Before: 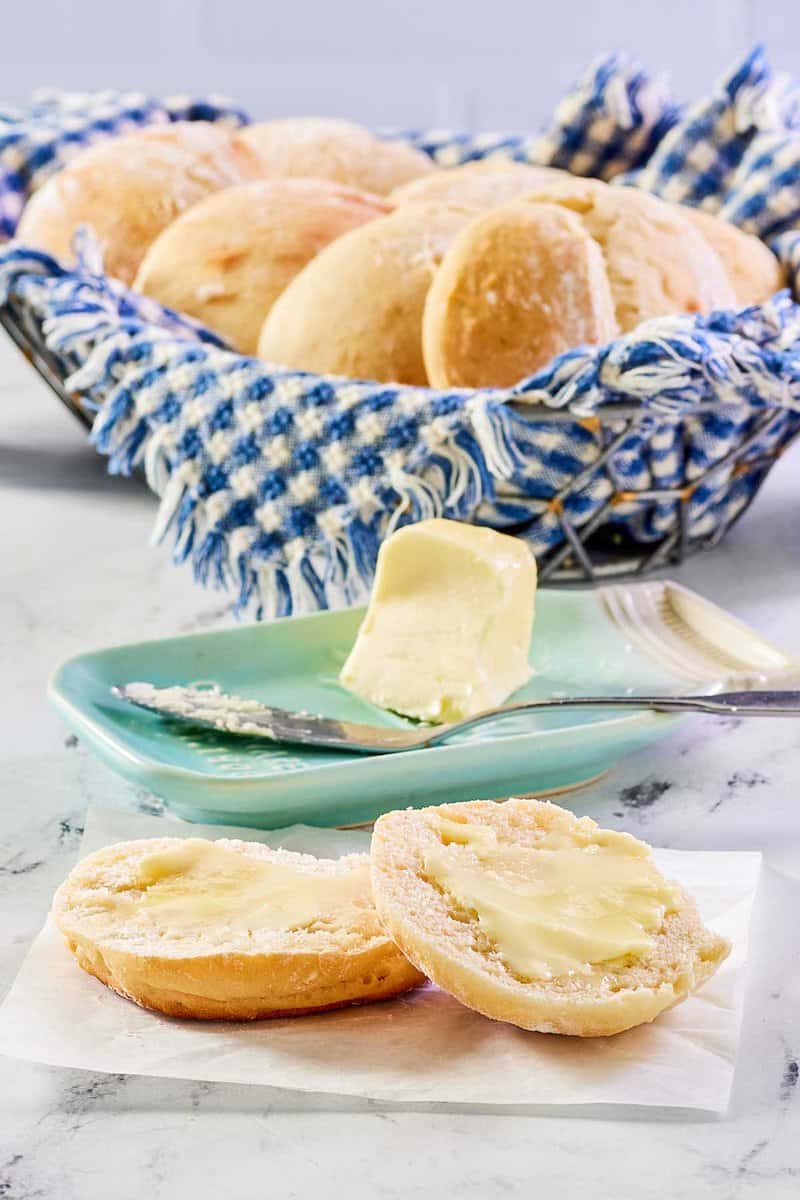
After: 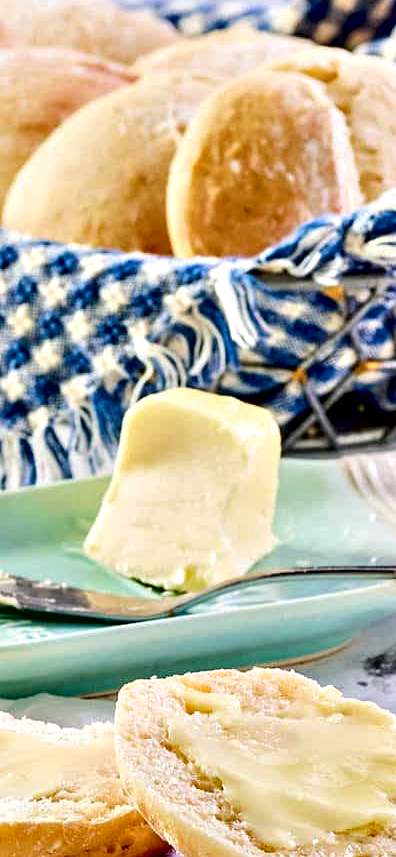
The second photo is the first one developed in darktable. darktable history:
crop: left 32.075%, top 10.976%, right 18.355%, bottom 17.596%
contrast equalizer: octaves 7, y [[0.6 ×6], [0.55 ×6], [0 ×6], [0 ×6], [0 ×6]]
